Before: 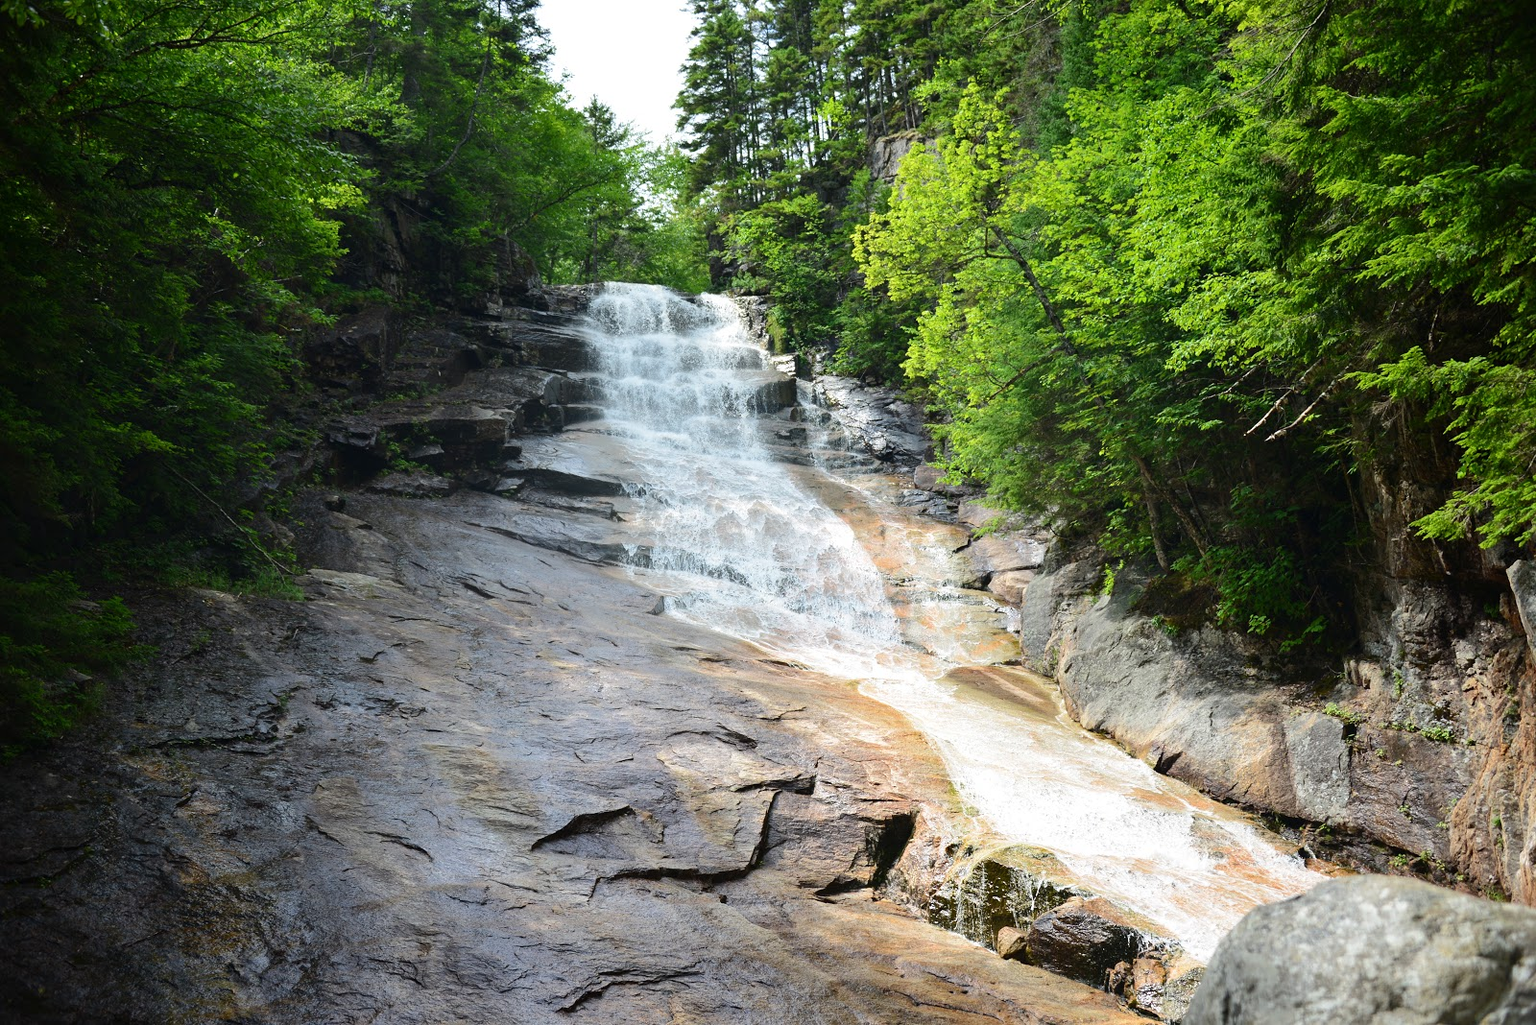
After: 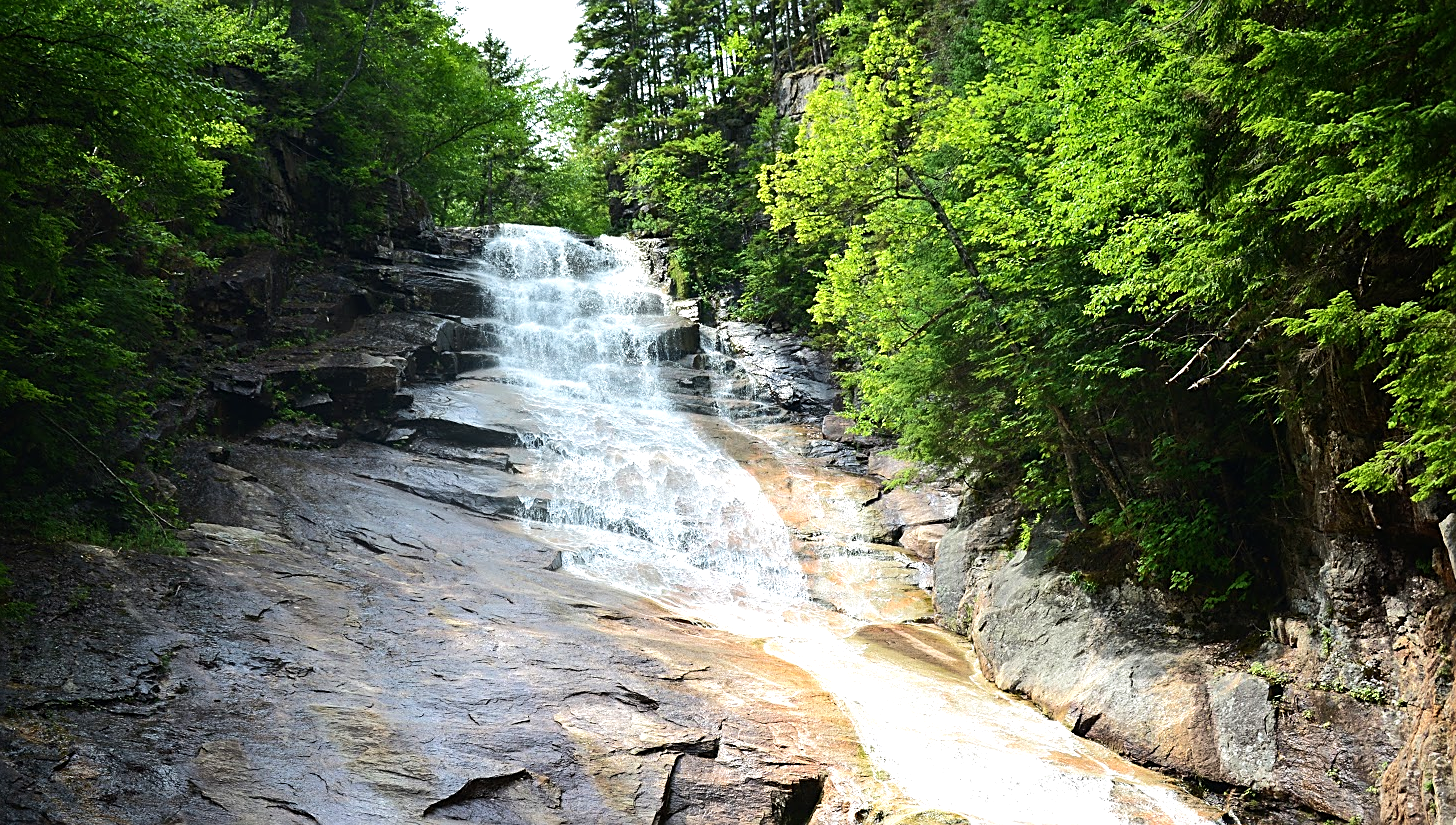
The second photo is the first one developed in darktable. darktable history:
sharpen: on, module defaults
crop: left 8.155%, top 6.611%, bottom 15.385%
velvia: strength 15%
tone equalizer: -8 EV -0.417 EV, -7 EV -0.389 EV, -6 EV -0.333 EV, -5 EV -0.222 EV, -3 EV 0.222 EV, -2 EV 0.333 EV, -1 EV 0.389 EV, +0 EV 0.417 EV, edges refinement/feathering 500, mask exposure compensation -1.57 EV, preserve details no
